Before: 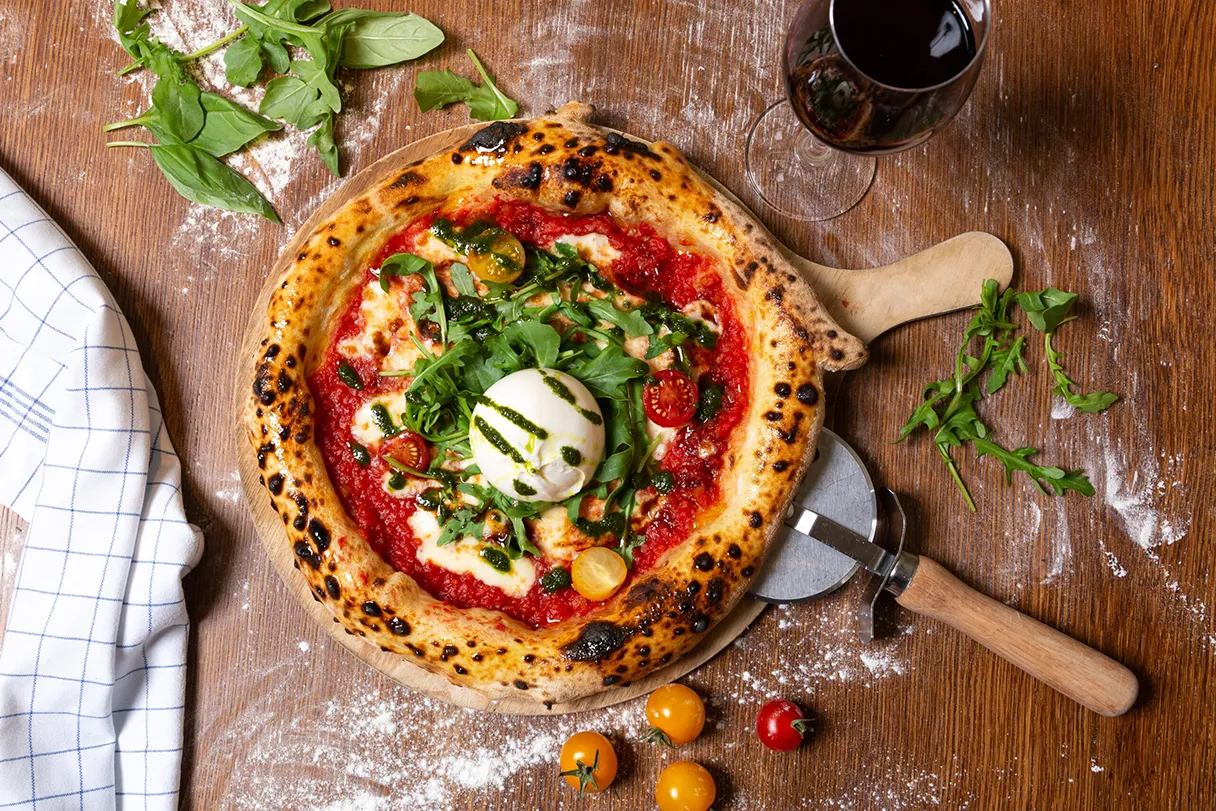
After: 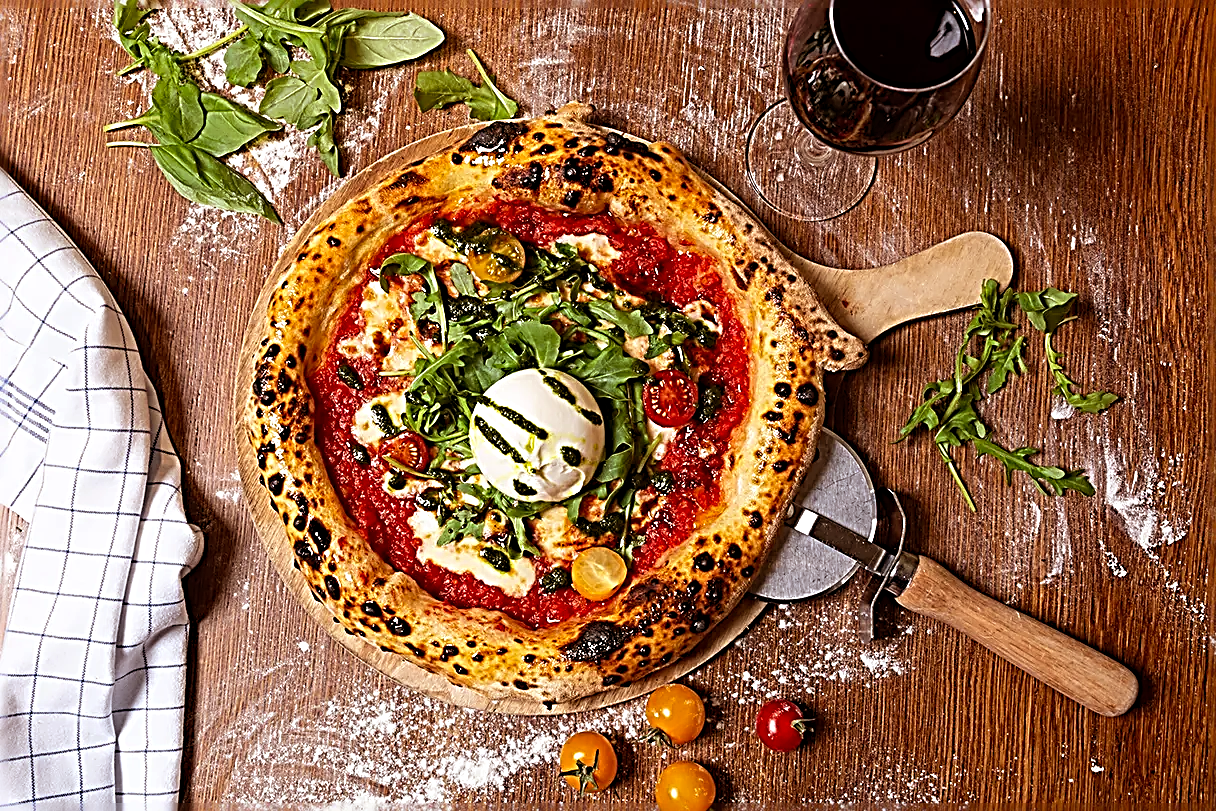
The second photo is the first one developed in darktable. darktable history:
sharpen: radius 3.158, amount 1.731
rgb levels: mode RGB, independent channels, levels [[0, 0.5, 1], [0, 0.521, 1], [0, 0.536, 1]]
base curve: exposure shift 0, preserve colors none
